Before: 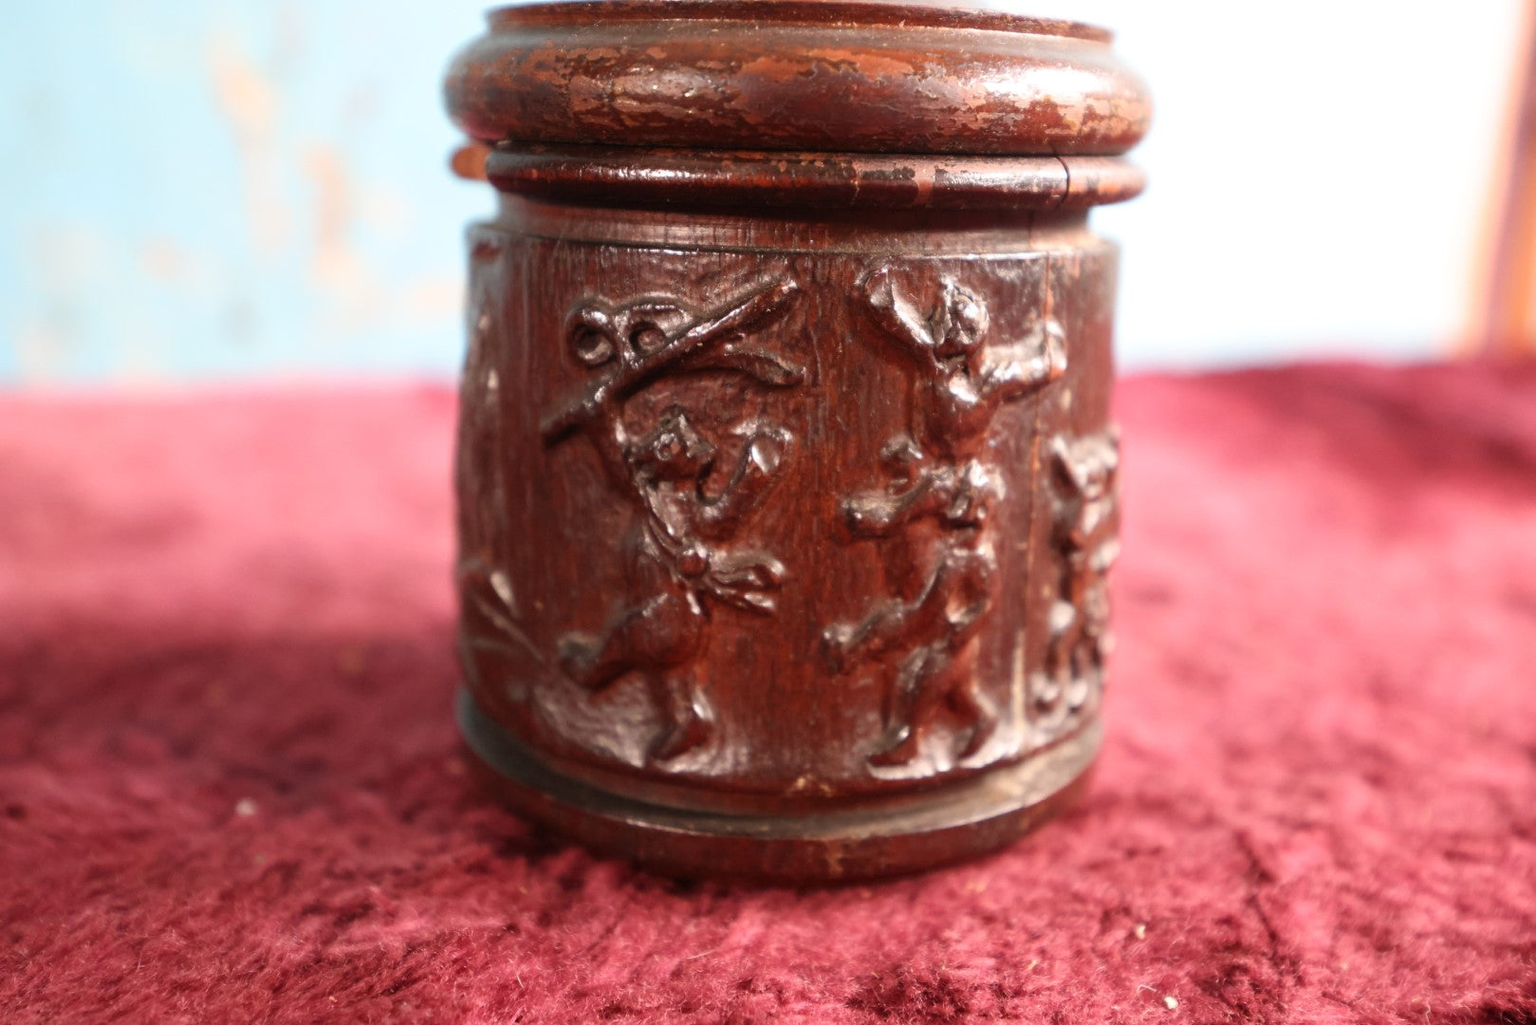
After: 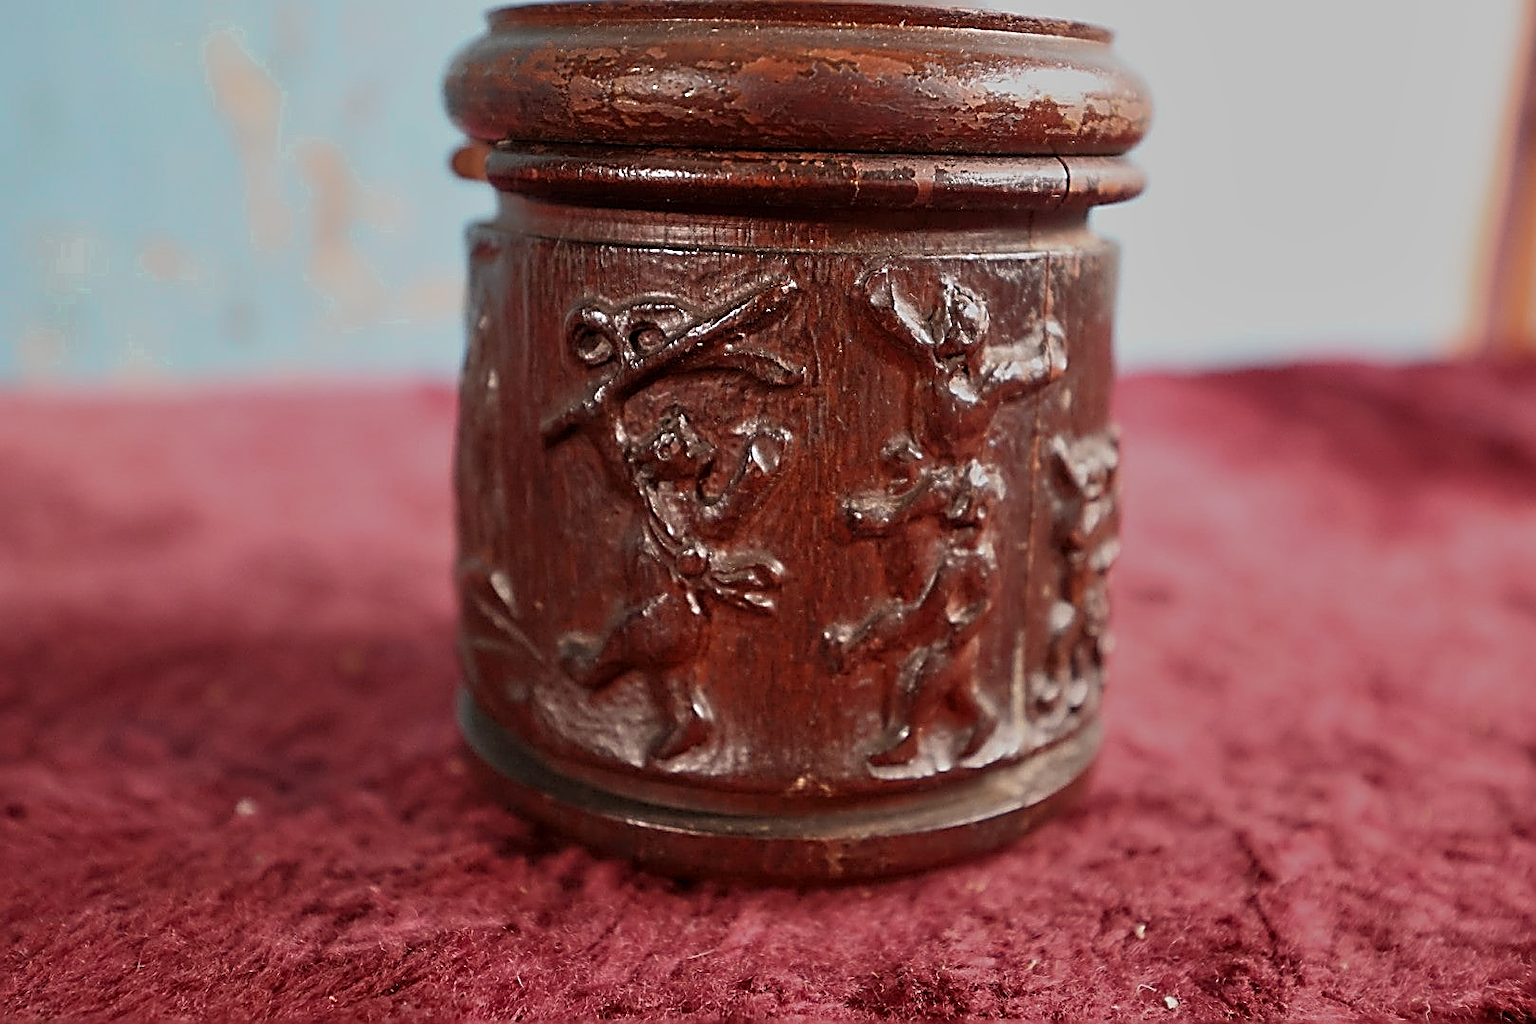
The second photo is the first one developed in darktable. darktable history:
contrast equalizer: octaves 7, y [[0.601, 0.6, 0.598, 0.598, 0.6, 0.601], [0.5 ×6], [0.5 ×6], [0 ×6], [0 ×6]], mix 0.307
tone equalizer: -8 EV -0.023 EV, -7 EV 0.044 EV, -6 EV -0.006 EV, -5 EV 0.006 EV, -4 EV -0.048 EV, -3 EV -0.235 EV, -2 EV -0.637 EV, -1 EV -1 EV, +0 EV -0.94 EV
sharpen: amount 1.995
color zones: curves: ch0 [(0.25, 0.5) (0.423, 0.5) (0.443, 0.5) (0.521, 0.756) (0.568, 0.5) (0.576, 0.5) (0.75, 0.5)]; ch1 [(0.25, 0.5) (0.423, 0.5) (0.443, 0.5) (0.539, 0.873) (0.624, 0.565) (0.631, 0.5) (0.75, 0.5)]
